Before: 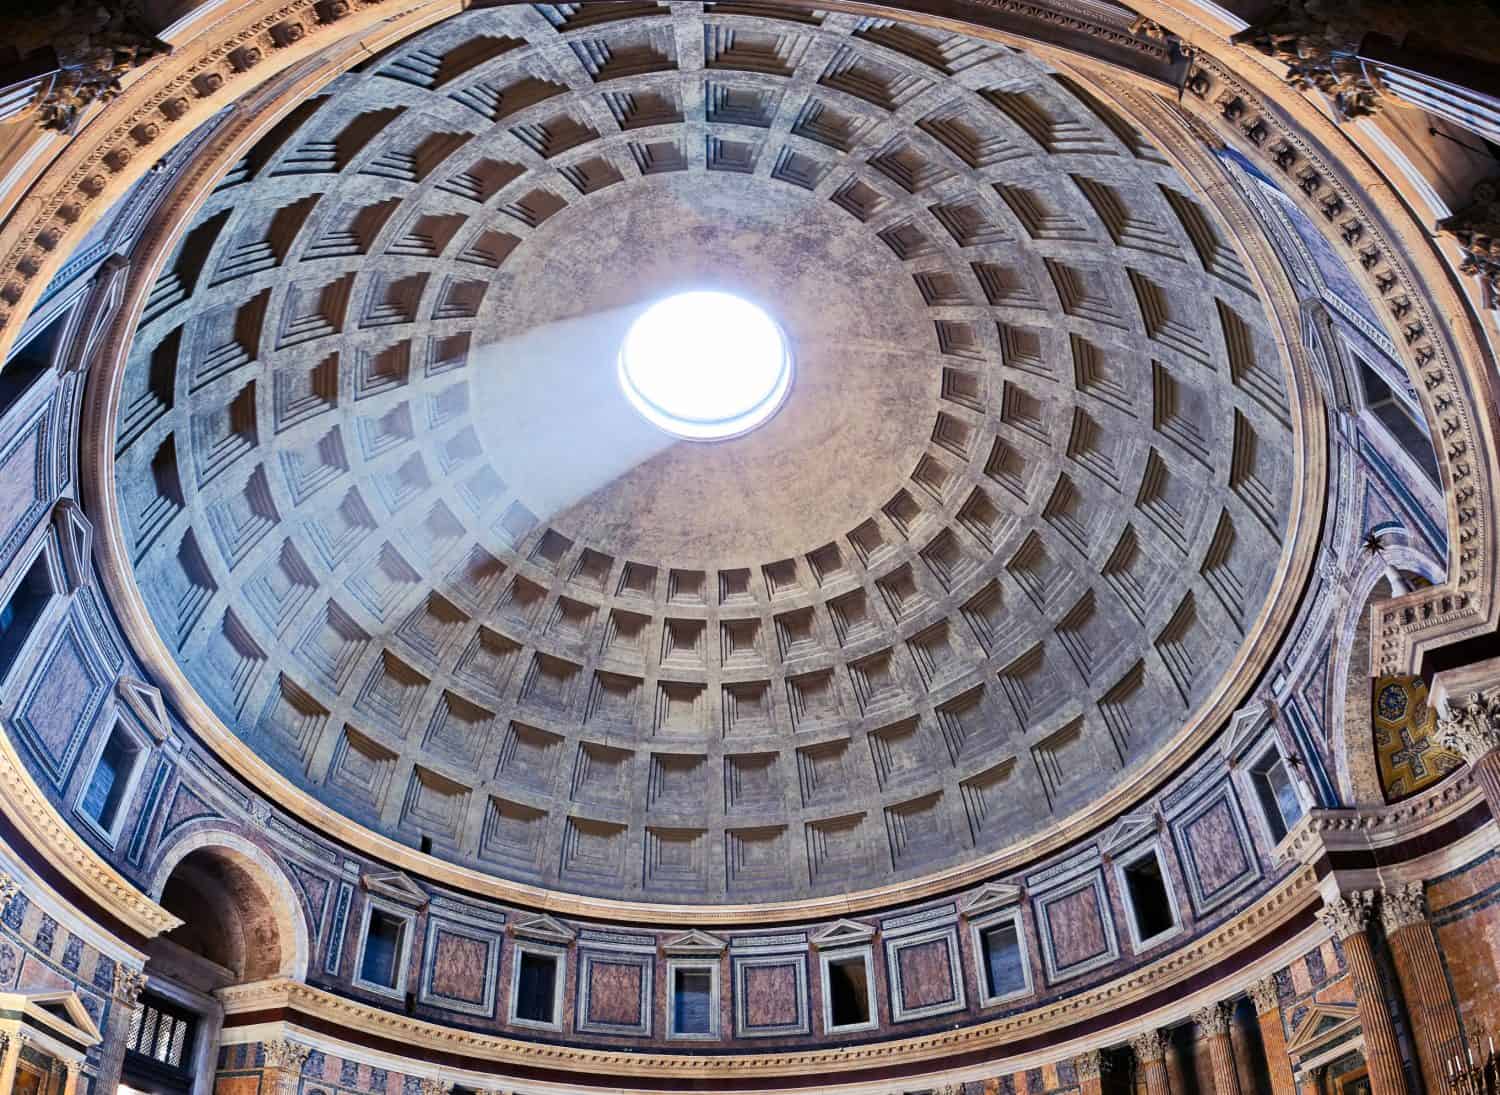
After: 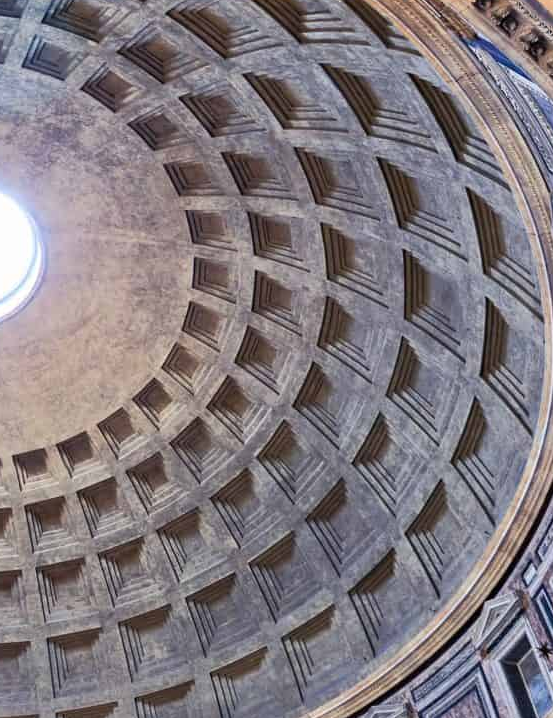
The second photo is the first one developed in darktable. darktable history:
crop and rotate: left 49.936%, top 10.094%, right 13.136%, bottom 24.256%
tone equalizer: on, module defaults
